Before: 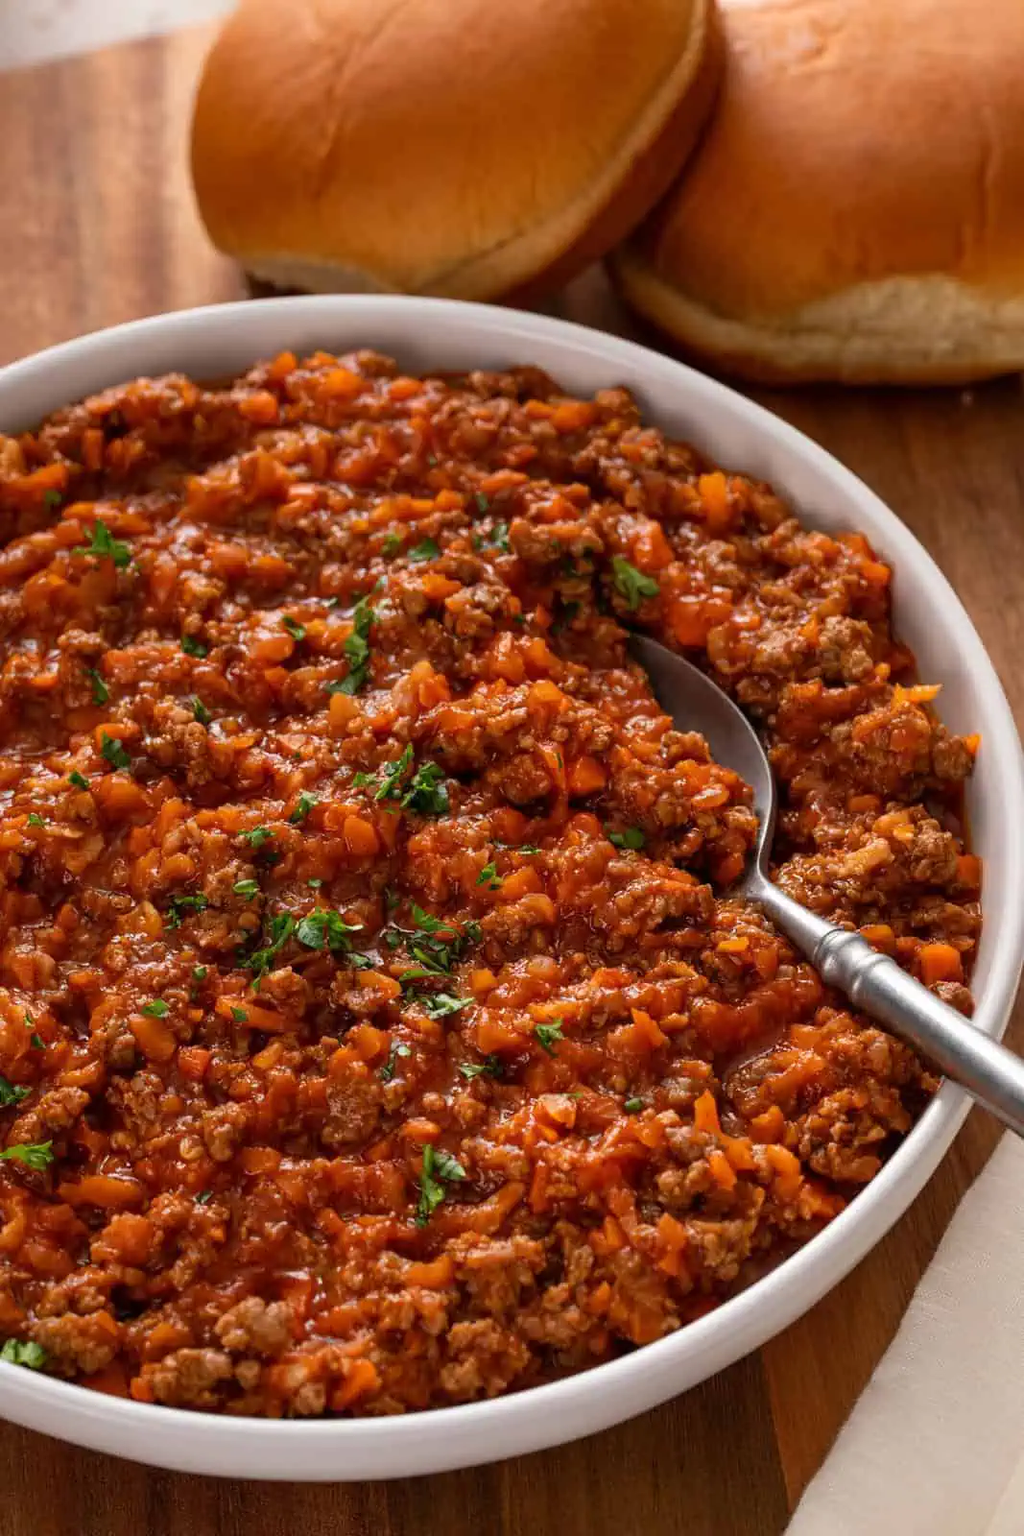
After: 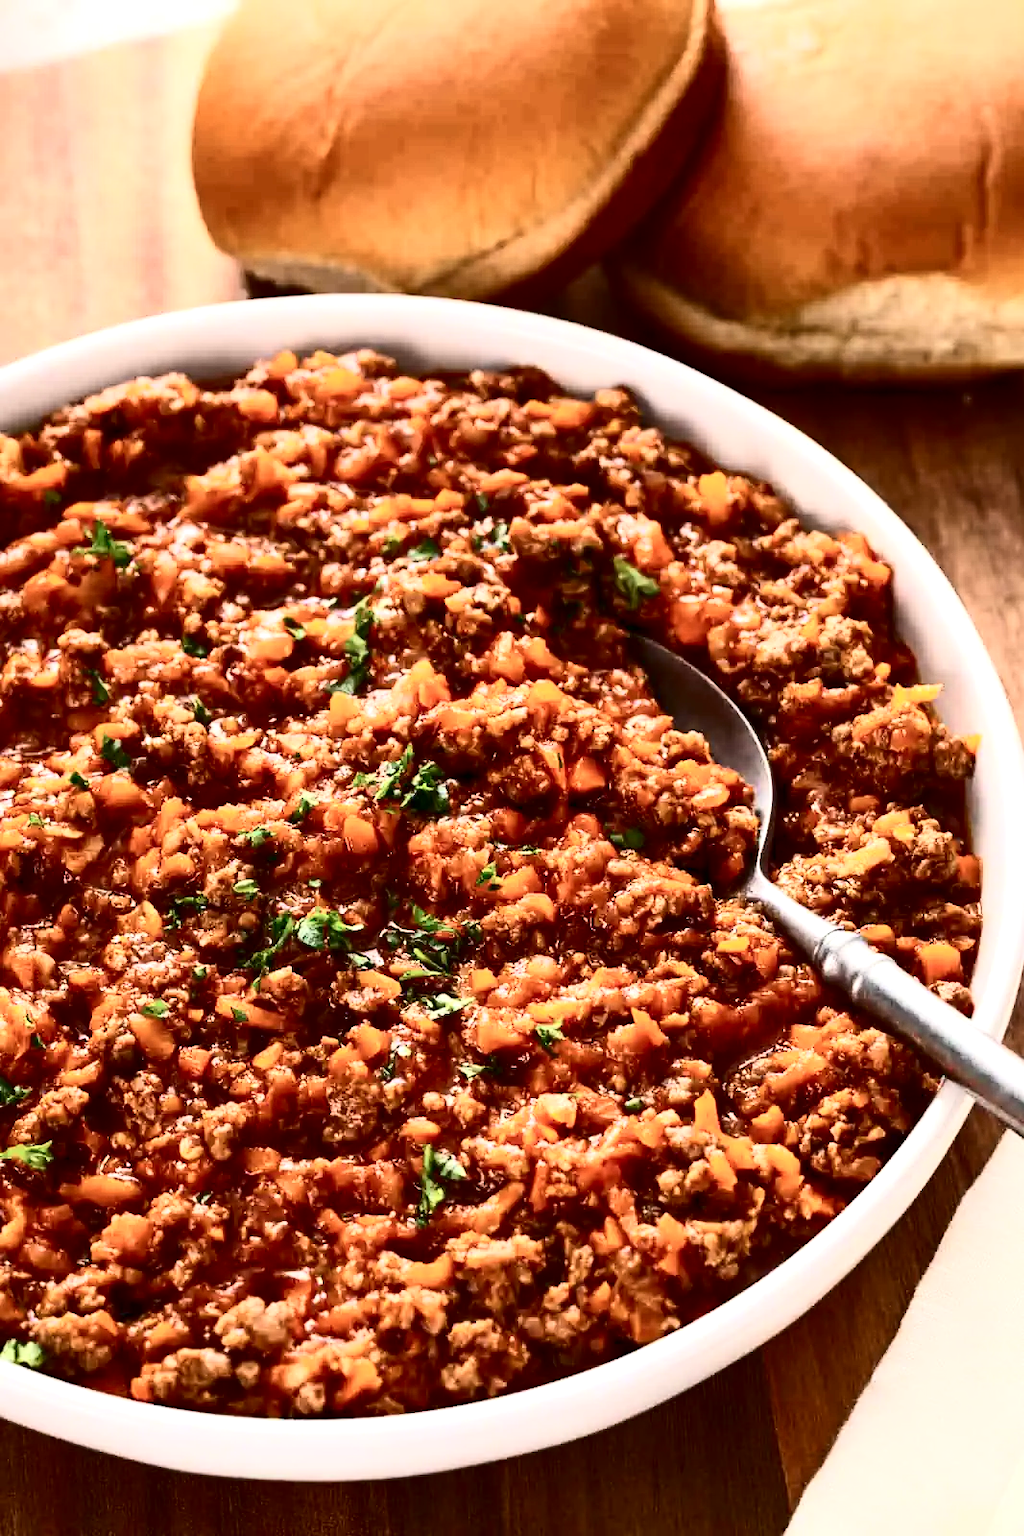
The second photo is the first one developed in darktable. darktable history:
exposure: black level correction 0, exposure 0.953 EV, compensate exposure bias true, compensate highlight preservation false
contrast brightness saturation: contrast 0.5, saturation -0.1
